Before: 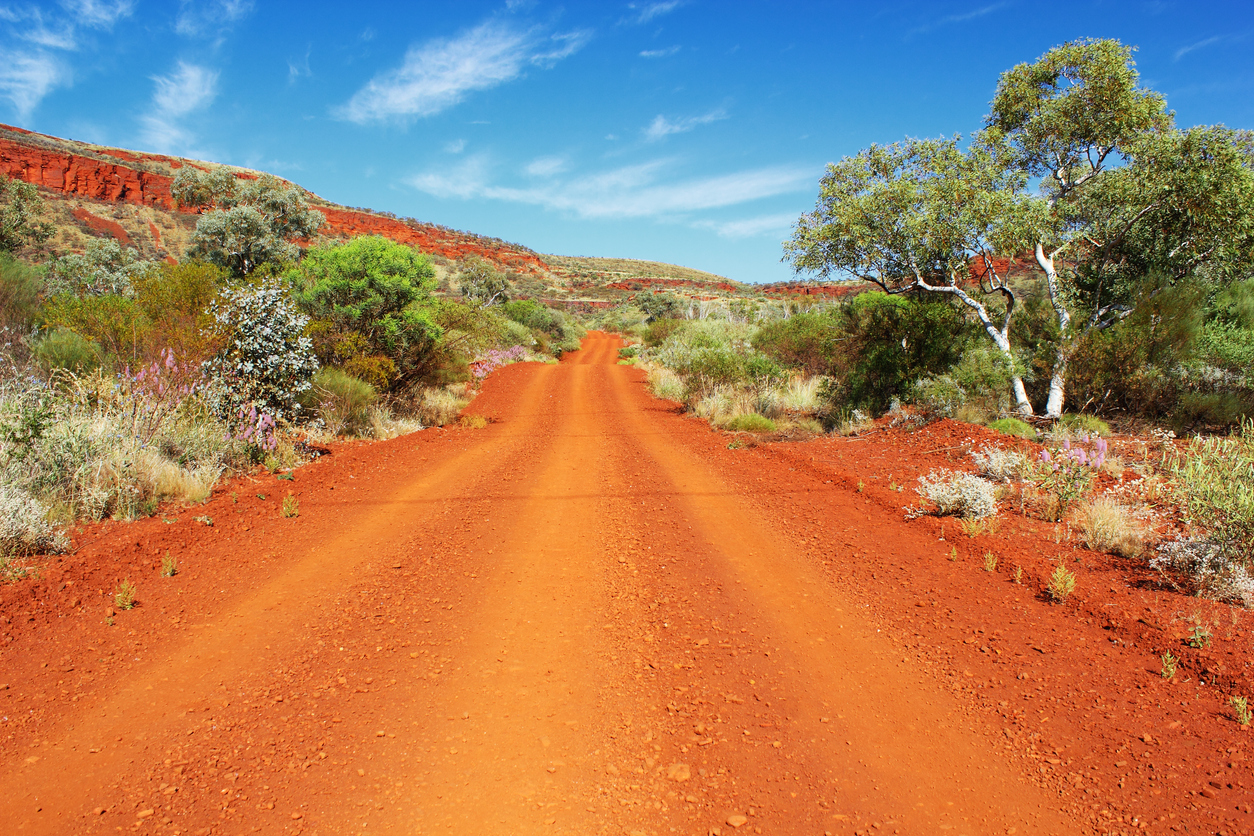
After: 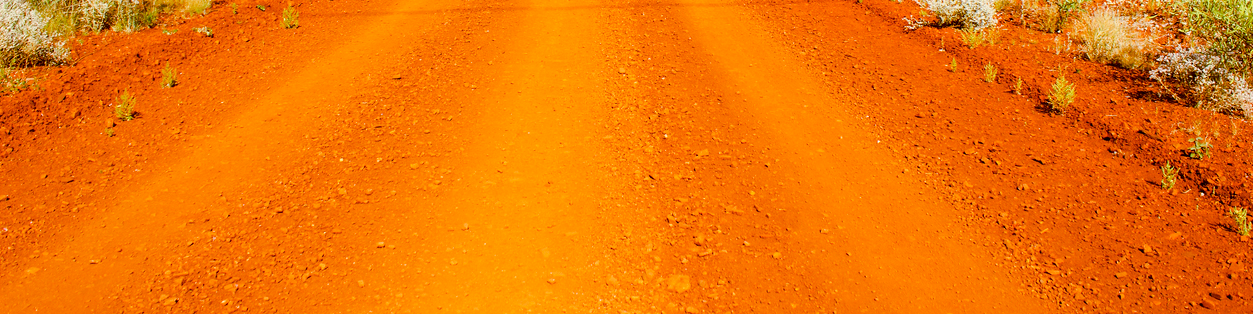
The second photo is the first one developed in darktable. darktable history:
color balance rgb: shadows lift › chroma 2.01%, shadows lift › hue 221.76°, global offset › chroma 0.405%, global offset › hue 36.2°, linear chroma grading › shadows -8.25%, linear chroma grading › global chroma 9.979%, perceptual saturation grading › global saturation 19.848%, perceptual saturation grading › highlights -25.3%, perceptual saturation grading › shadows 49.552%, perceptual brilliance grading › mid-tones 9.827%, perceptual brilliance grading › shadows 14.918%, global vibrance 9.835%
crop and rotate: top 58.642%, bottom 3.712%
